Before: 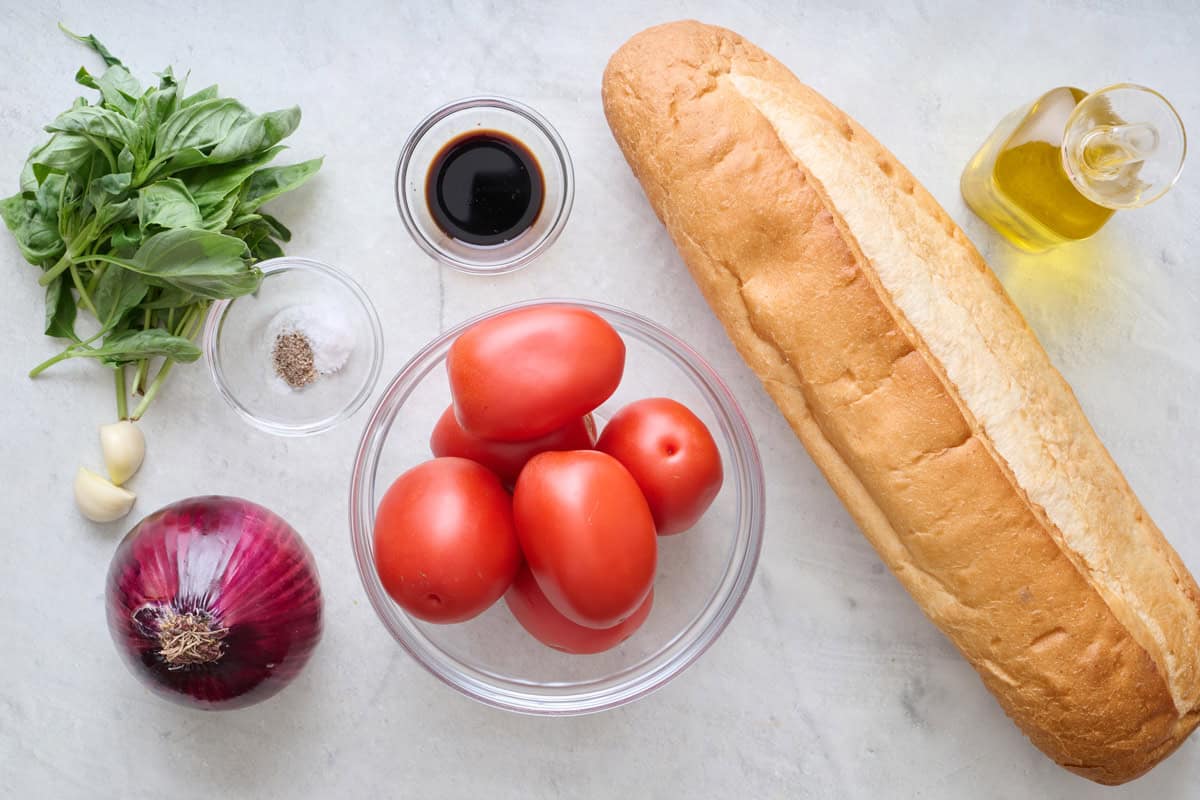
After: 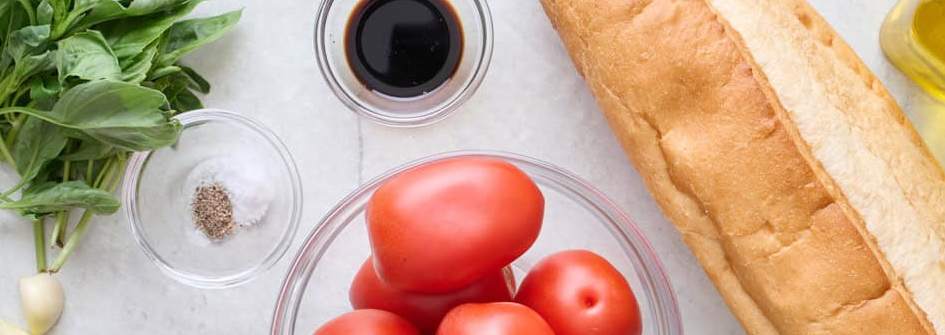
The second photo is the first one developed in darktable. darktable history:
crop: left 6.819%, top 18.576%, right 14.421%, bottom 39.476%
